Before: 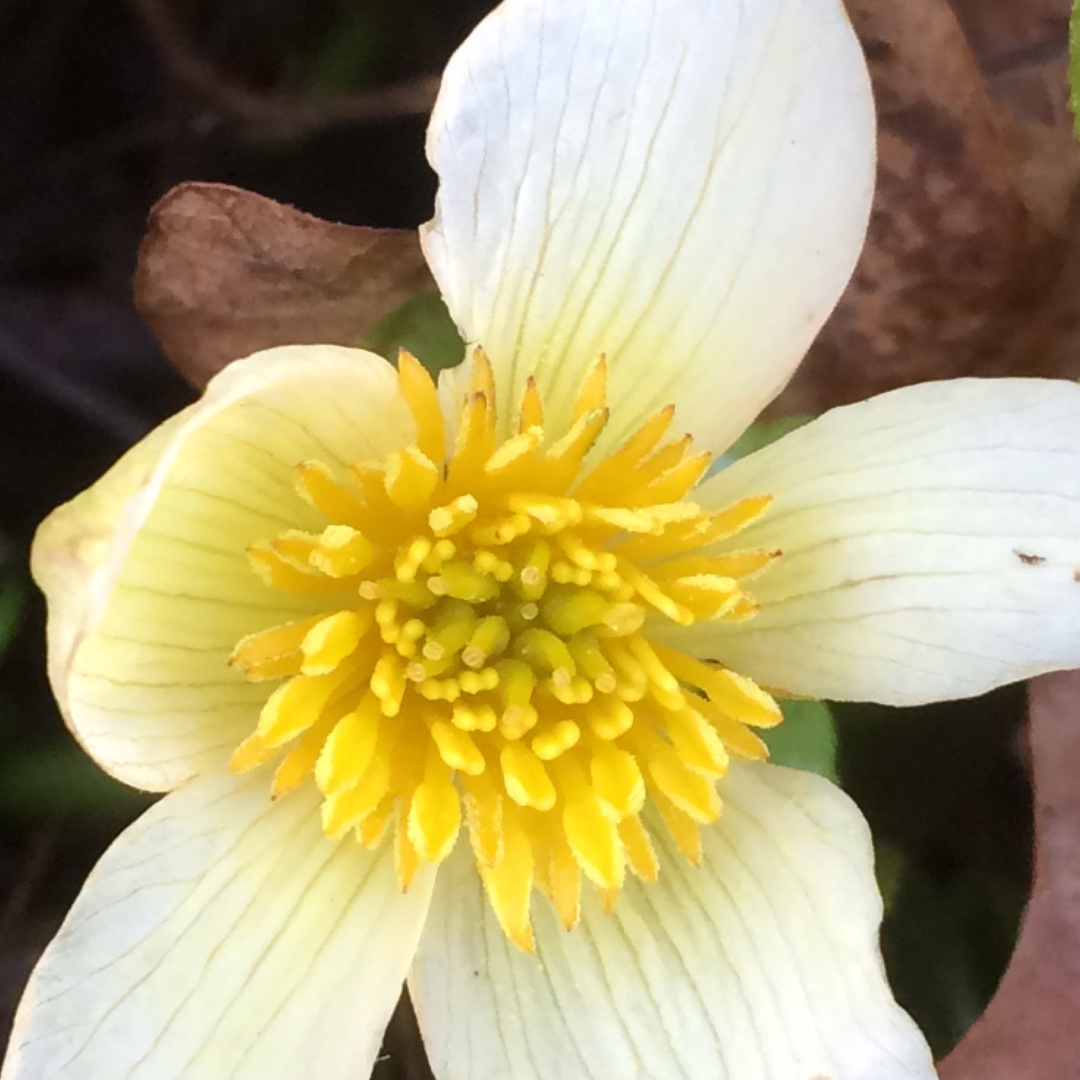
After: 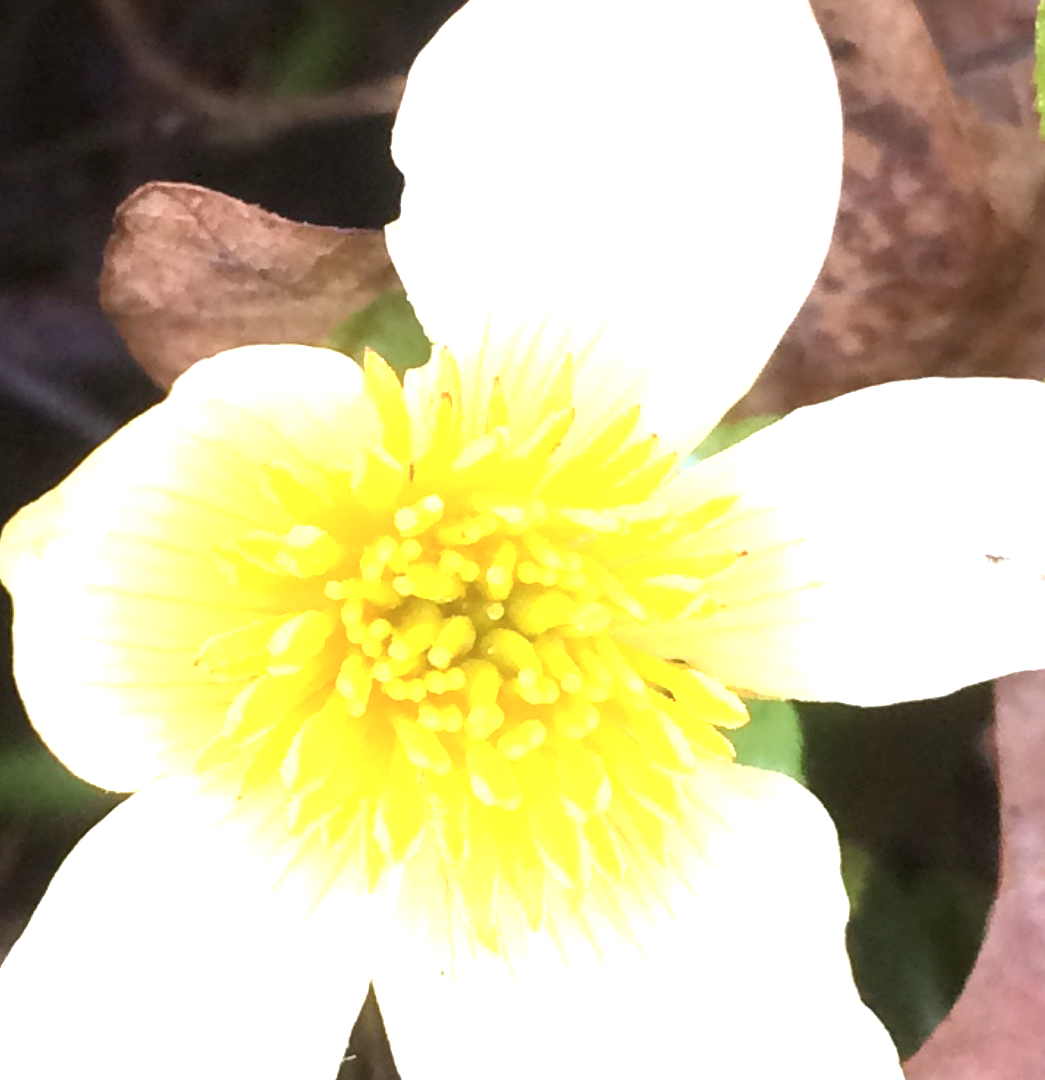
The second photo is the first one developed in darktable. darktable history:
exposure: black level correction 0, exposure 1.35 EV, compensate exposure bias true, compensate highlight preservation false
white balance: red 0.983, blue 1.036
color zones: curves: ch1 [(0, 0.469) (0.01, 0.469) (0.12, 0.446) (0.248, 0.469) (0.5, 0.5) (0.748, 0.5) (0.99, 0.469) (1, 0.469)]
crop and rotate: left 3.238%
